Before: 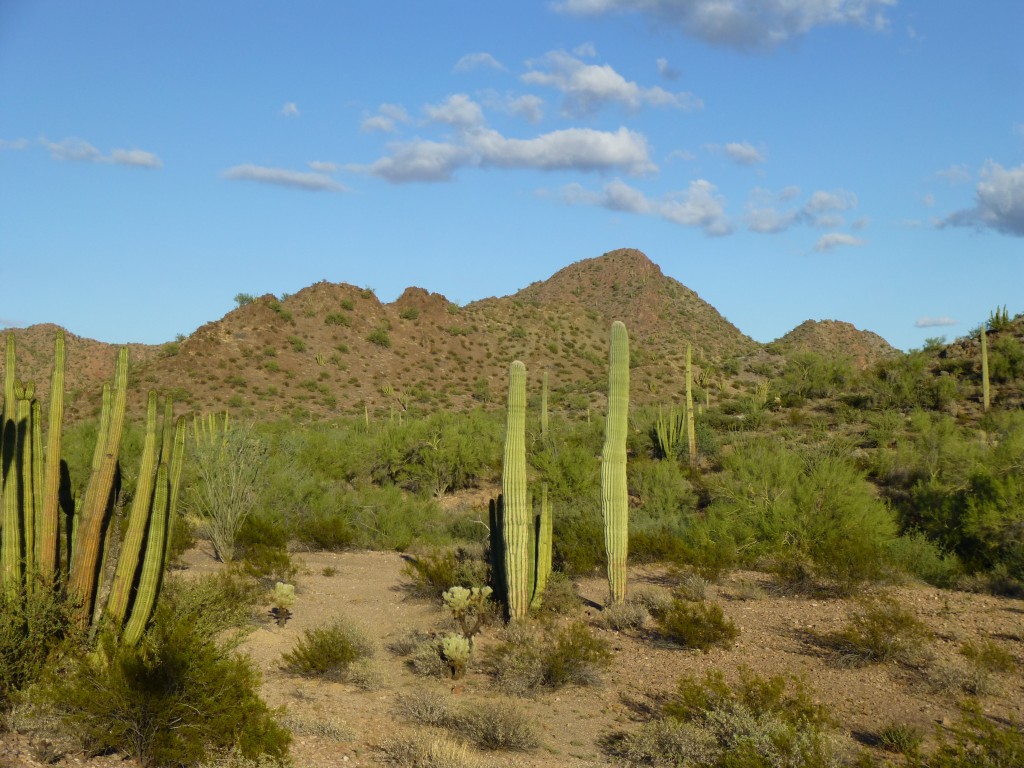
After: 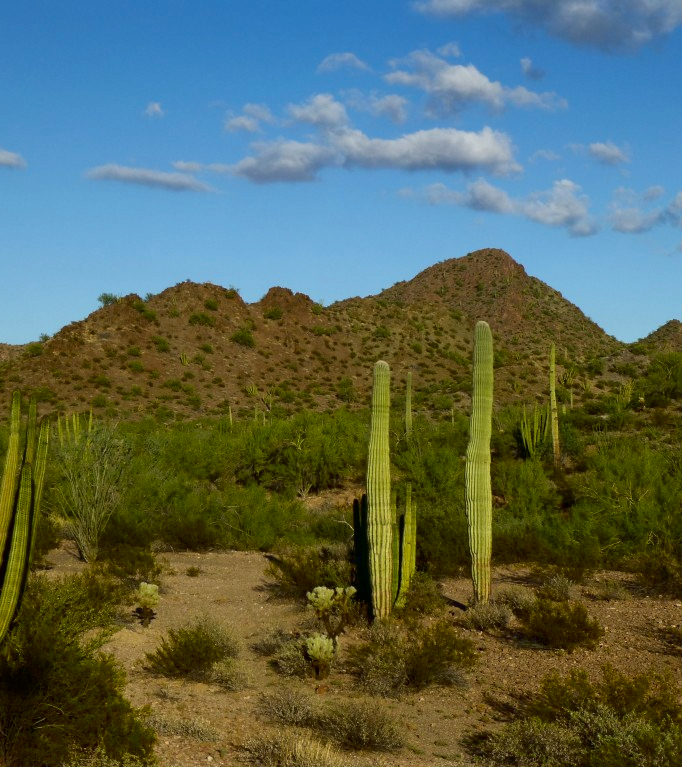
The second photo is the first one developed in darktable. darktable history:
contrast brightness saturation: contrast 0.1, brightness -0.26, saturation 0.14
crop and rotate: left 13.342%, right 19.991%
